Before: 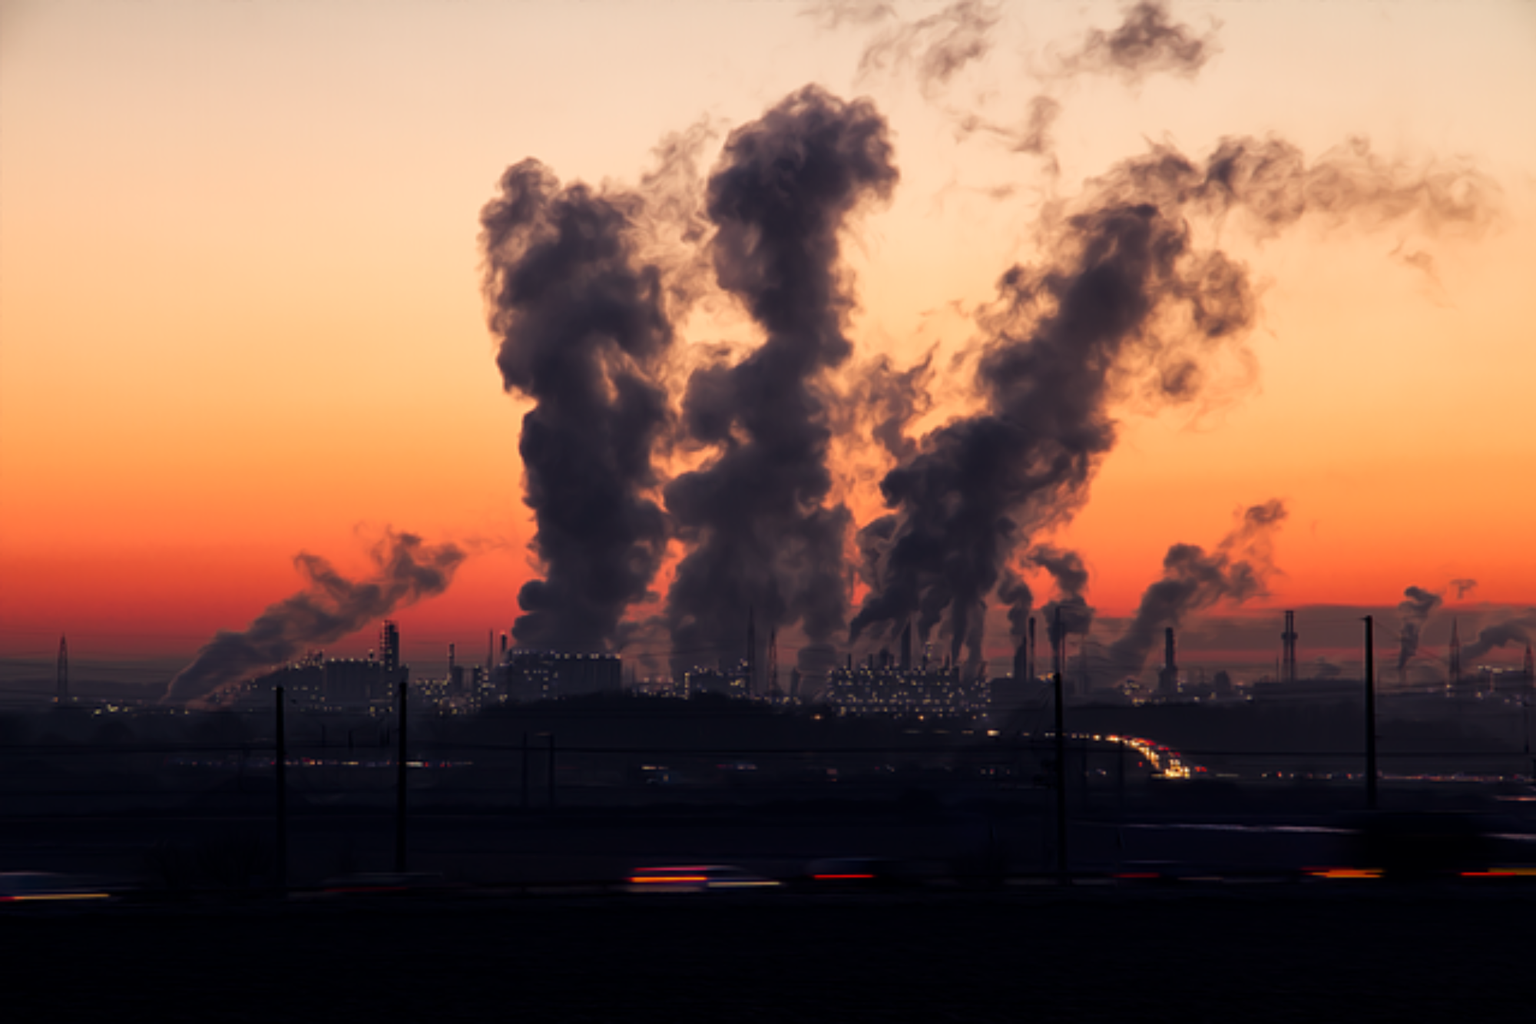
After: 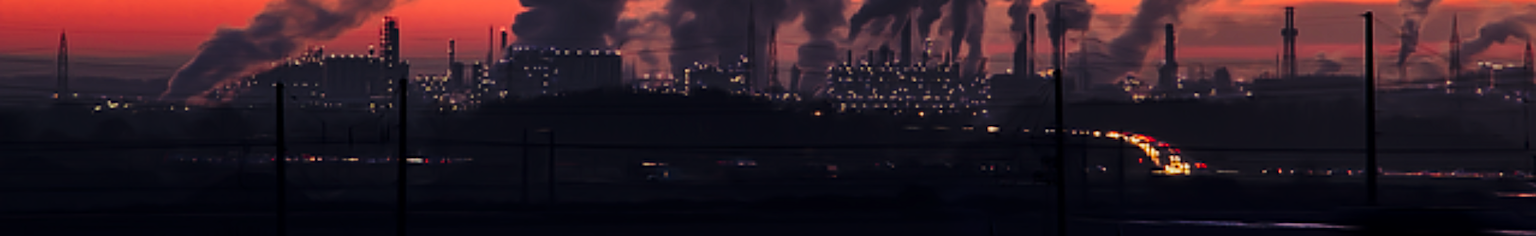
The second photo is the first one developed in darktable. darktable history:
local contrast: detail 109%
crop and rotate: top 58.999%, bottom 17.889%
base curve: curves: ch0 [(0, 0) (0.028, 0.03) (0.121, 0.232) (0.46, 0.748) (0.859, 0.968) (1, 1)], preserve colors none
sharpen: on, module defaults
